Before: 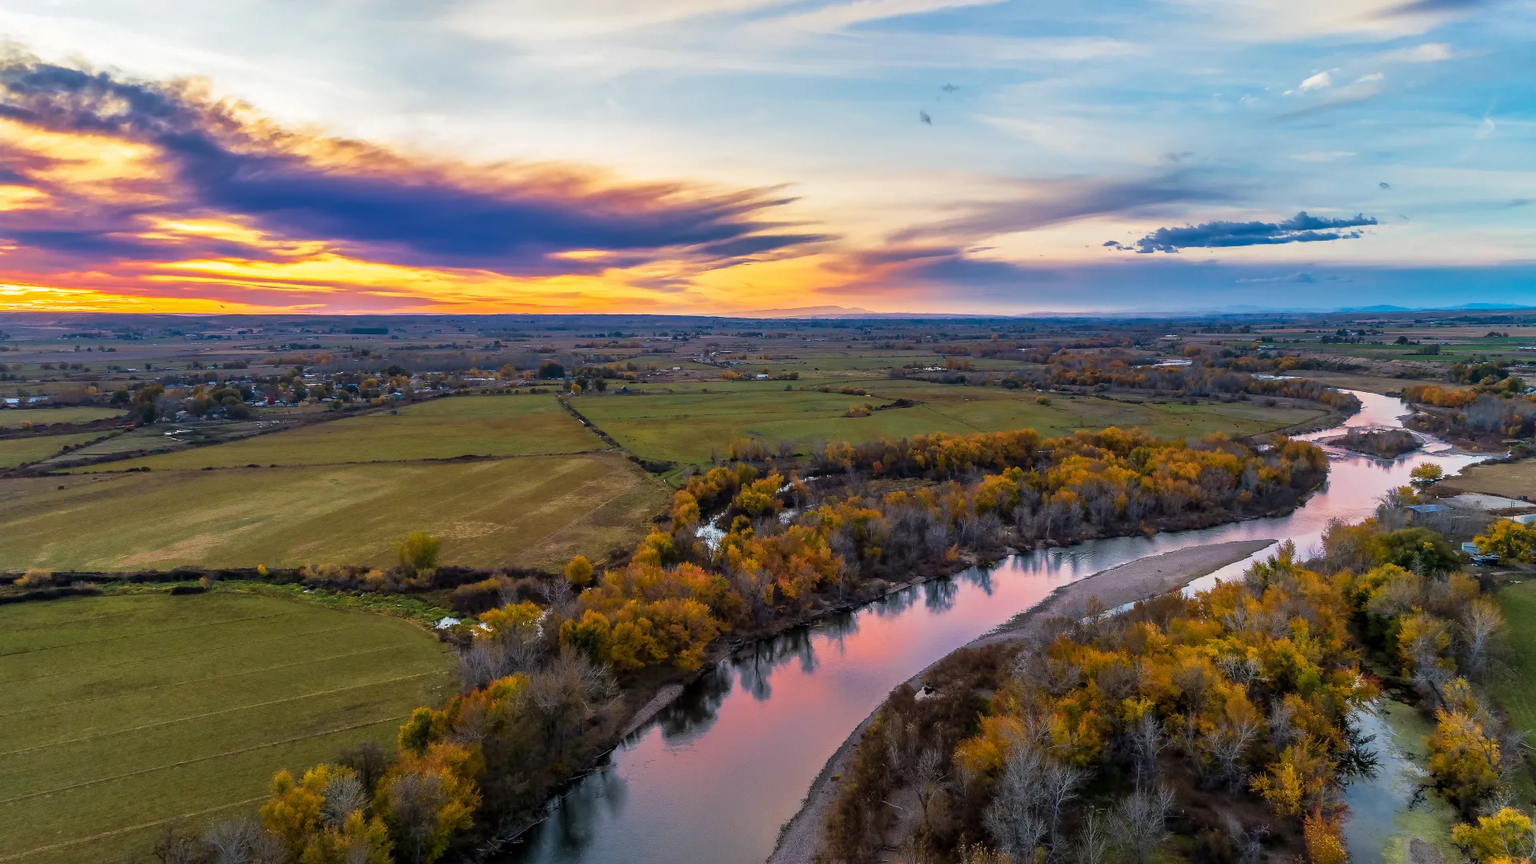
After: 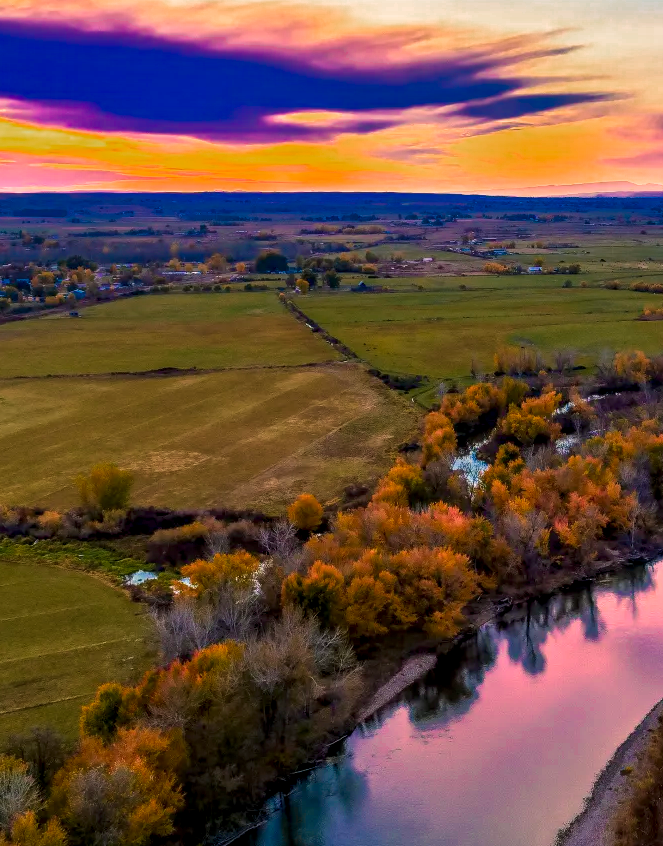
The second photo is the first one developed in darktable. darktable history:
crop and rotate: left 21.823%, top 18.645%, right 43.602%, bottom 2.985%
velvia: on, module defaults
local contrast: detail 130%
color zones: curves: ch0 [(0, 0.553) (0.123, 0.58) (0.23, 0.419) (0.468, 0.155) (0.605, 0.132) (0.723, 0.063) (0.833, 0.172) (0.921, 0.468)]; ch1 [(0.025, 0.645) (0.229, 0.584) (0.326, 0.551) (0.537, 0.446) (0.599, 0.911) (0.708, 1) (0.805, 0.944)]; ch2 [(0.086, 0.468) (0.254, 0.464) (0.638, 0.564) (0.702, 0.592) (0.768, 0.564)]
